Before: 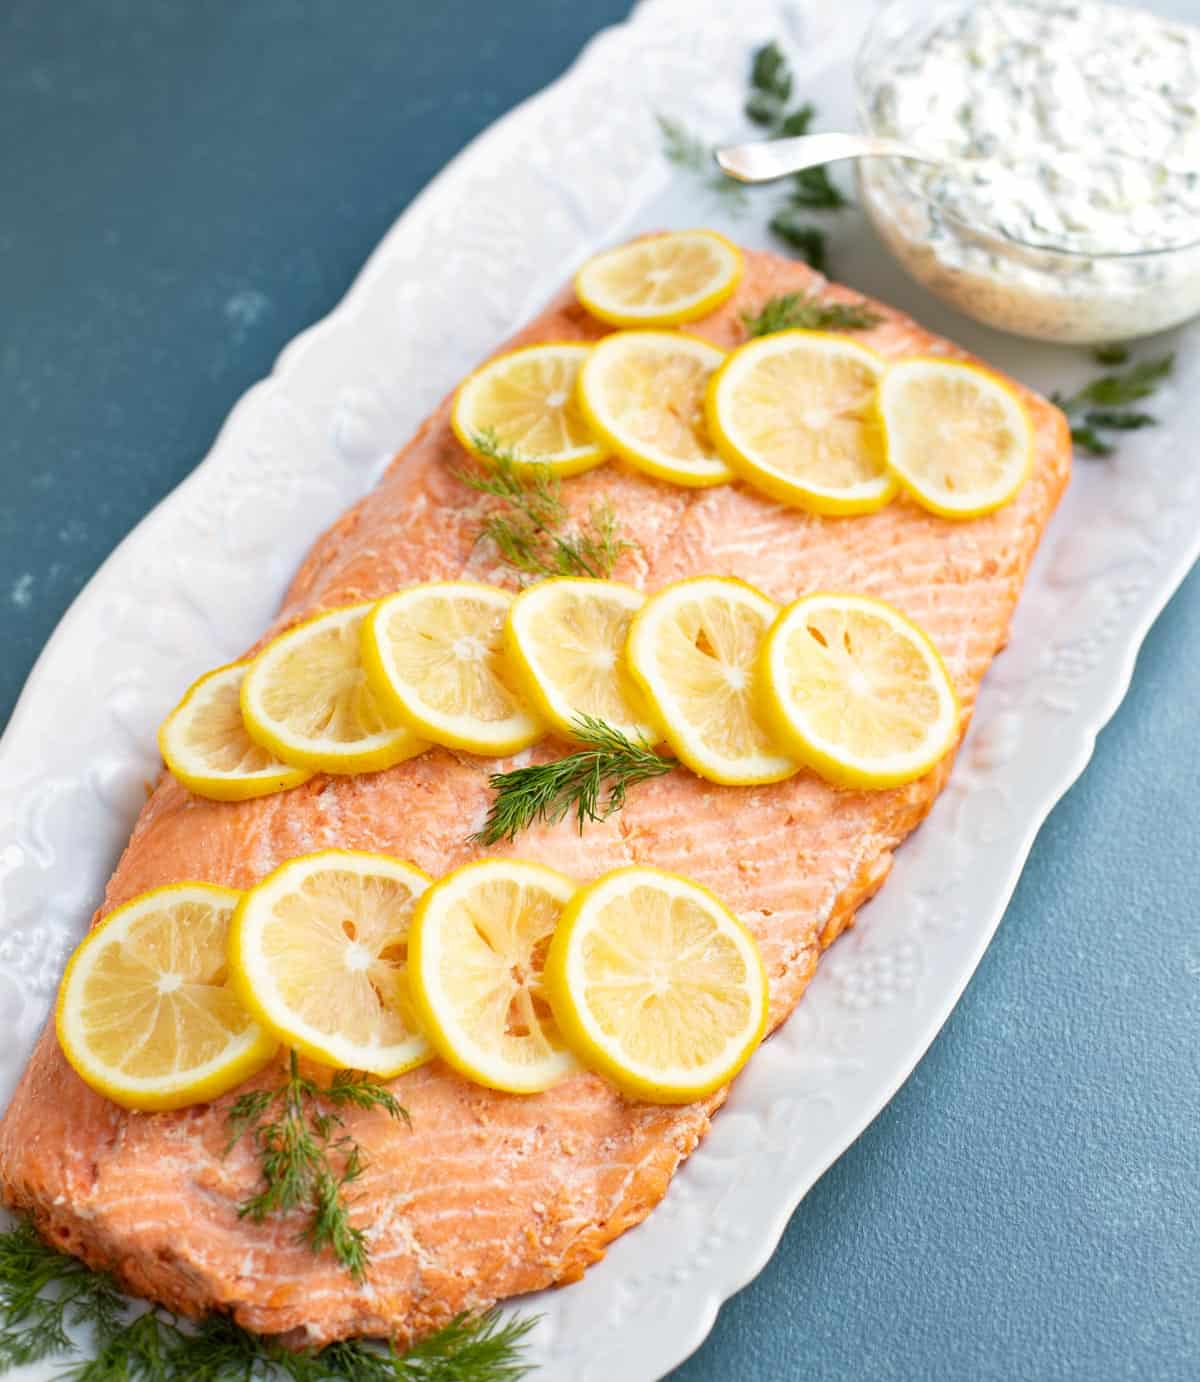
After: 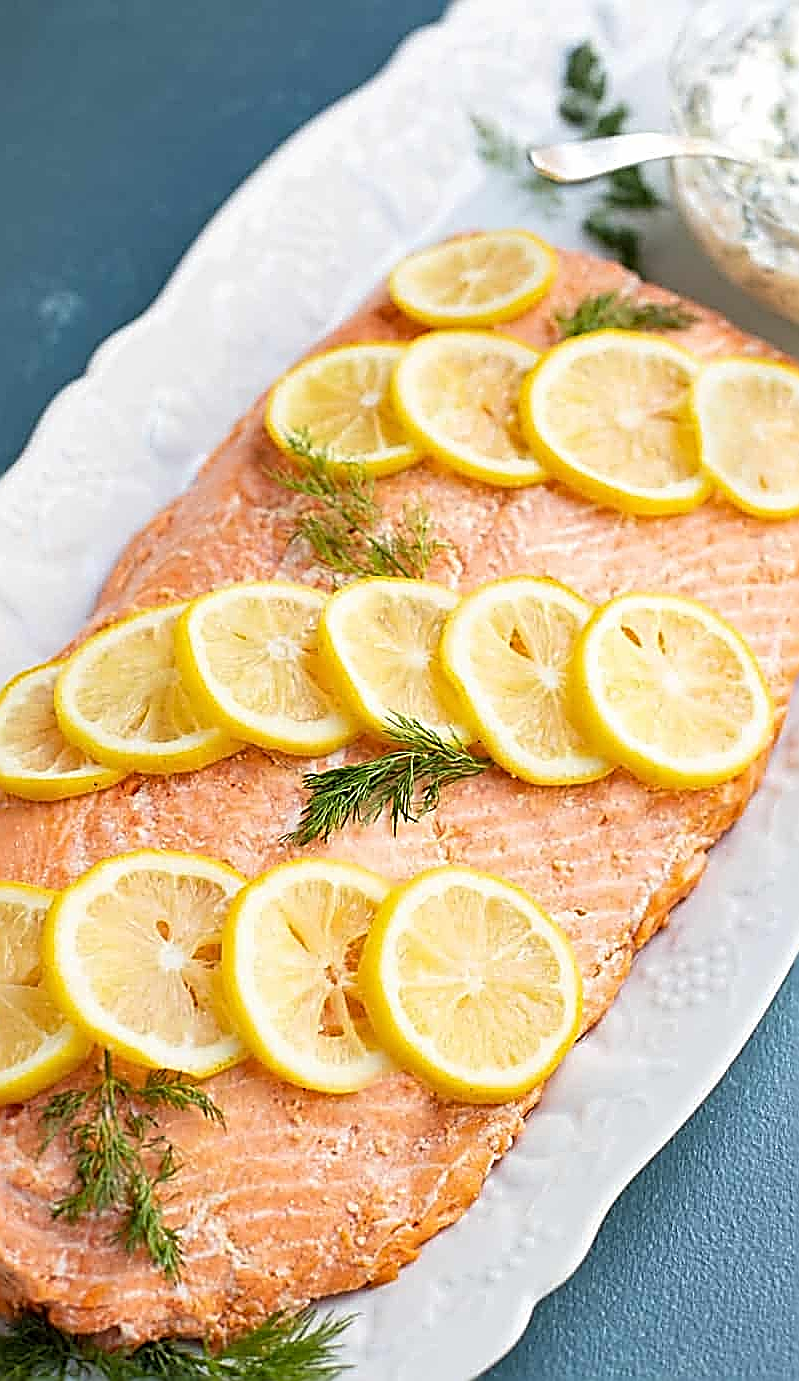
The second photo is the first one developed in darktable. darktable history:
crop and rotate: left 15.571%, right 17.777%
sharpen: amount 1.998
